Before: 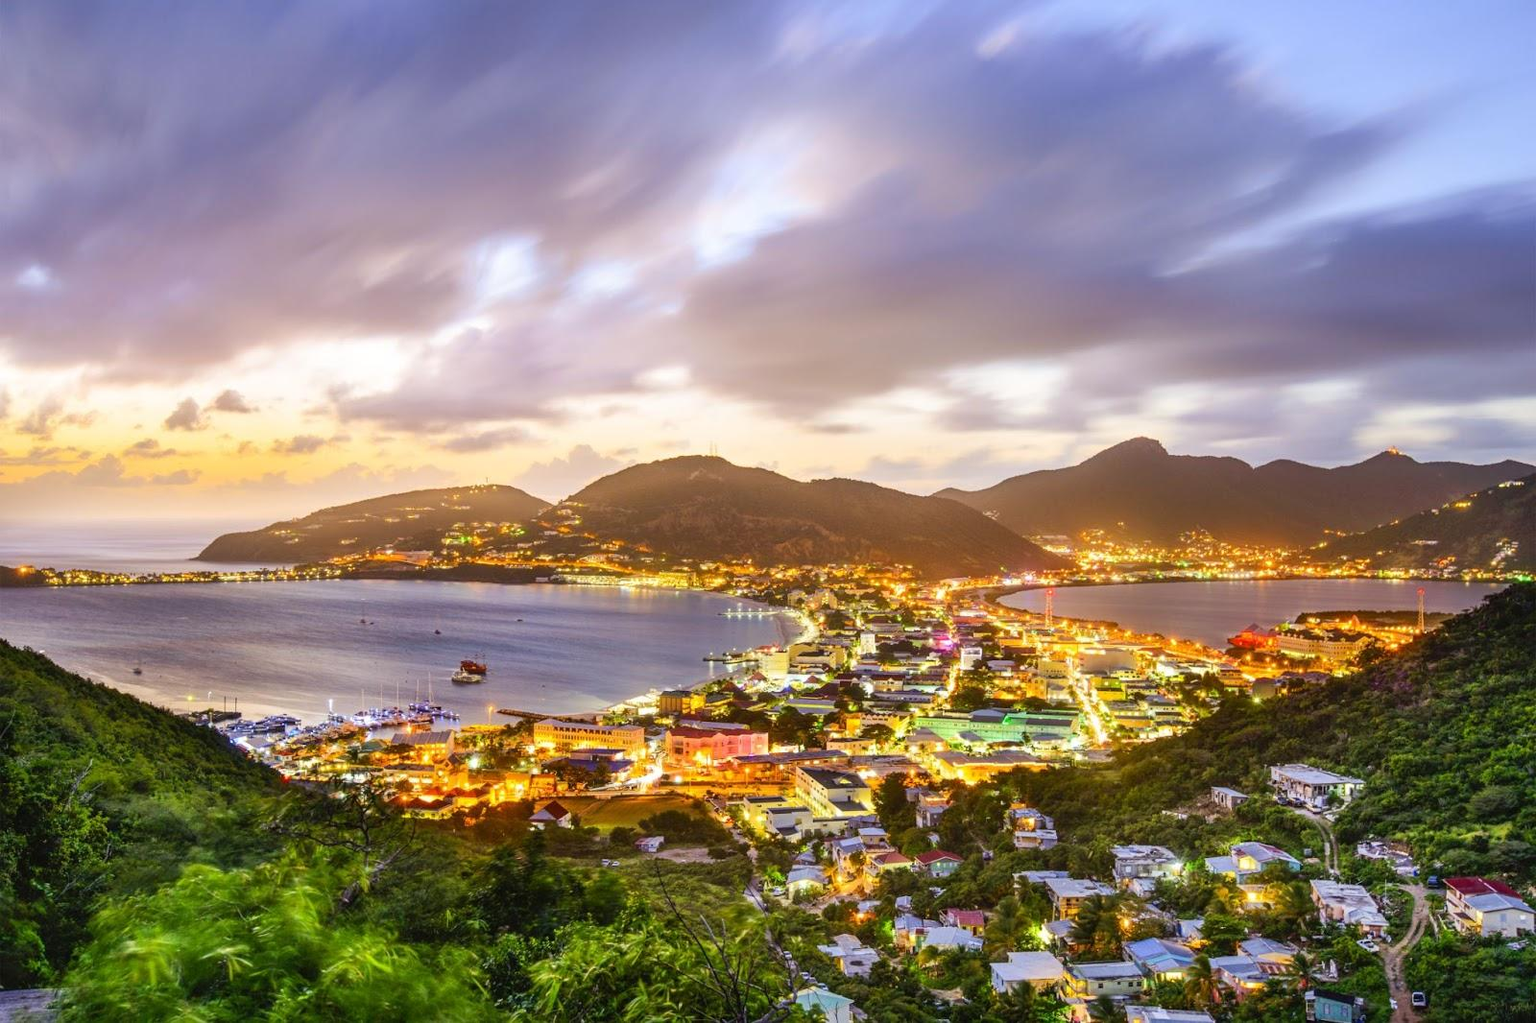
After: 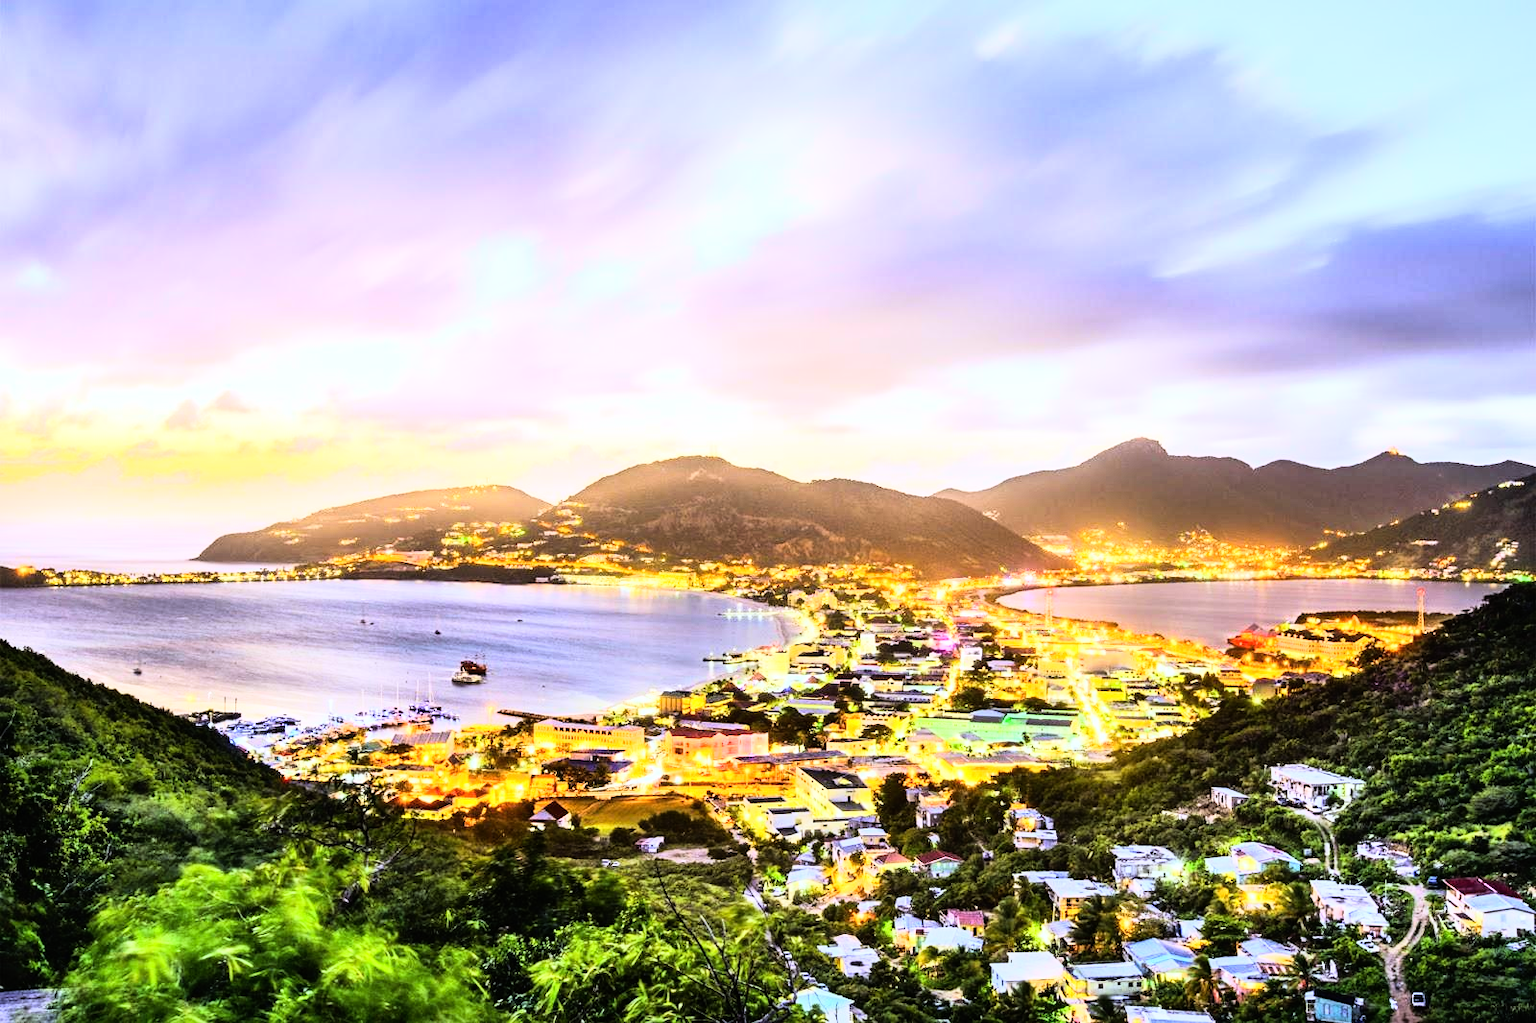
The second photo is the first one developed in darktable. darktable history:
rgb curve: curves: ch0 [(0, 0) (0.21, 0.15) (0.24, 0.21) (0.5, 0.75) (0.75, 0.96) (0.89, 0.99) (1, 1)]; ch1 [(0, 0.02) (0.21, 0.13) (0.25, 0.2) (0.5, 0.67) (0.75, 0.9) (0.89, 0.97) (1, 1)]; ch2 [(0, 0.02) (0.21, 0.13) (0.25, 0.2) (0.5, 0.67) (0.75, 0.9) (0.89, 0.97) (1, 1)], compensate middle gray true
white balance: red 0.954, blue 1.079
